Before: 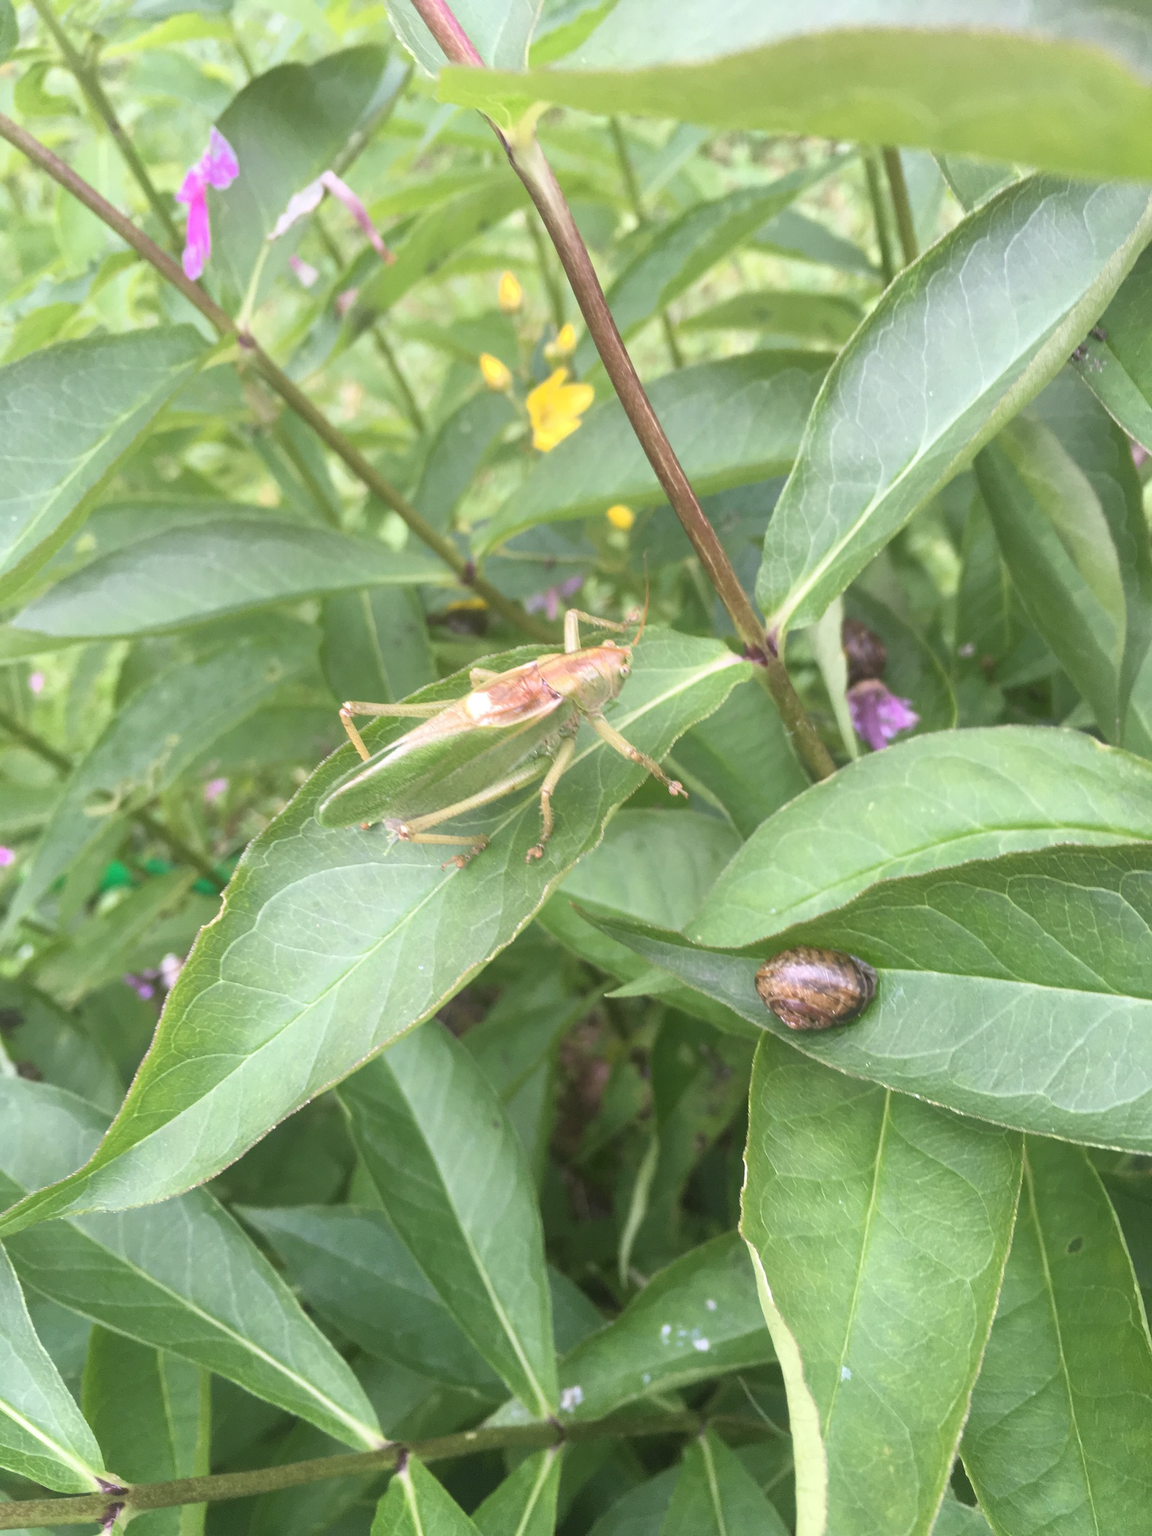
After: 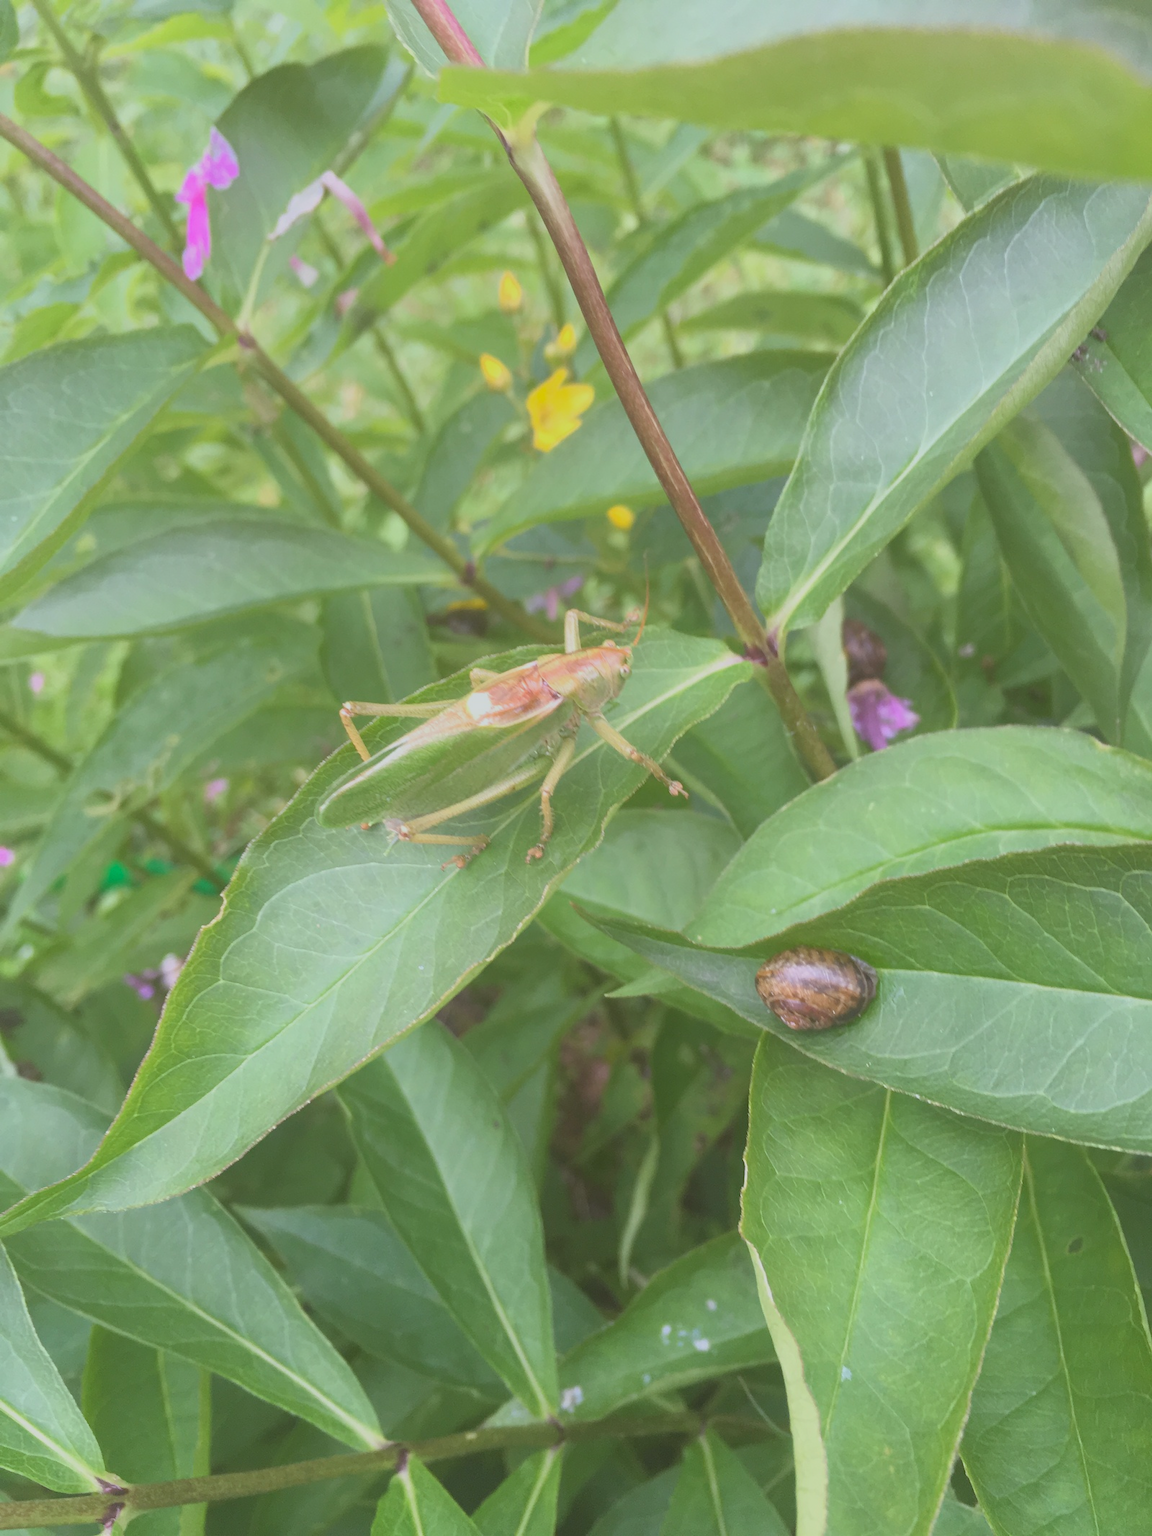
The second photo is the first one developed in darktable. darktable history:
color correction: highlights a* -2.81, highlights b* -1.93, shadows a* 2.52, shadows b* 2.77
contrast brightness saturation: contrast -0.292
